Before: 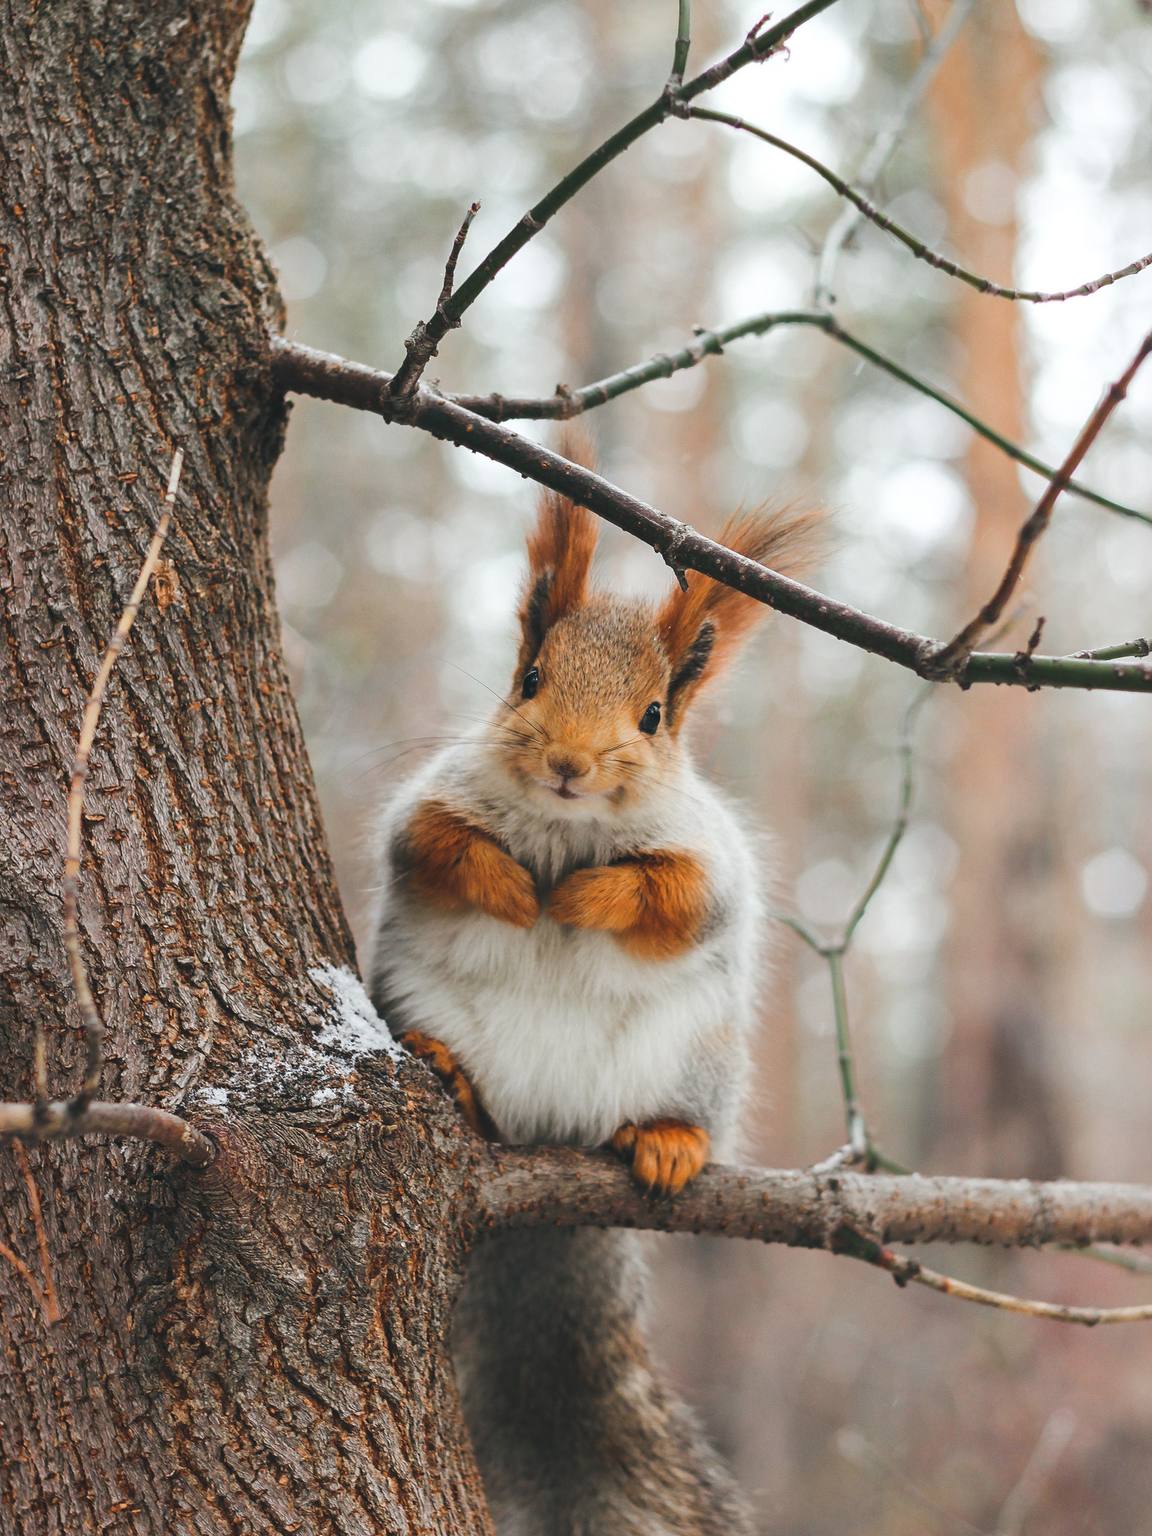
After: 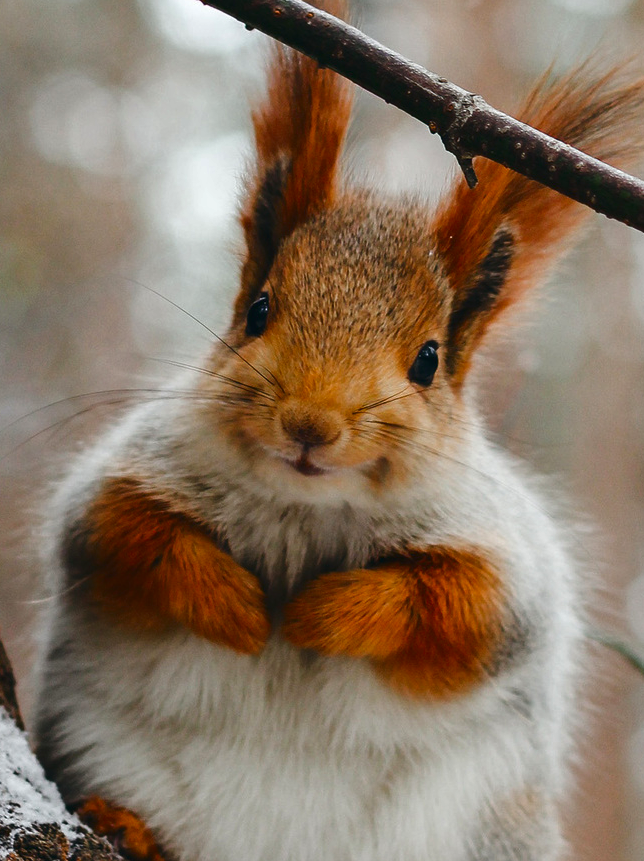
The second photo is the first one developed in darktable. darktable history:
crop: left 29.991%, top 29.745%, right 29.696%, bottom 29.863%
contrast brightness saturation: brightness -0.254, saturation 0.199
